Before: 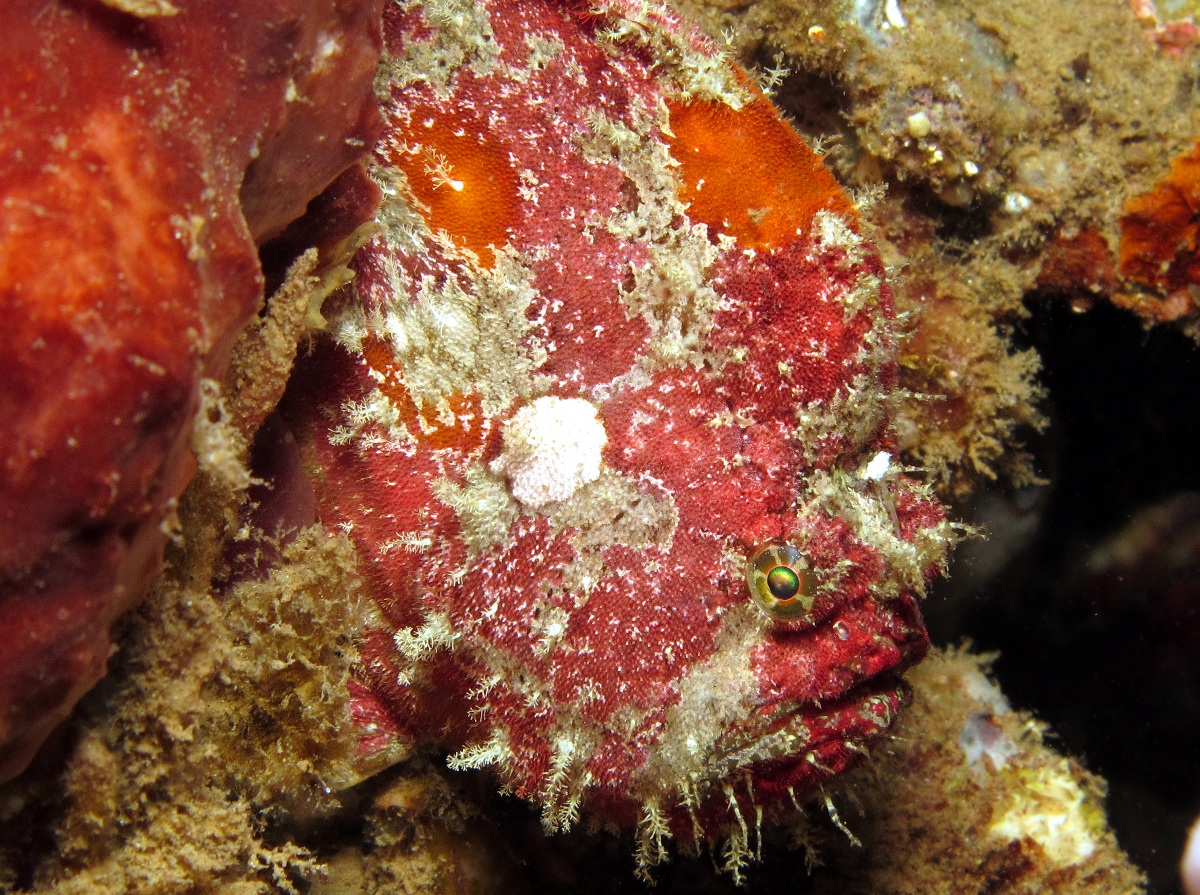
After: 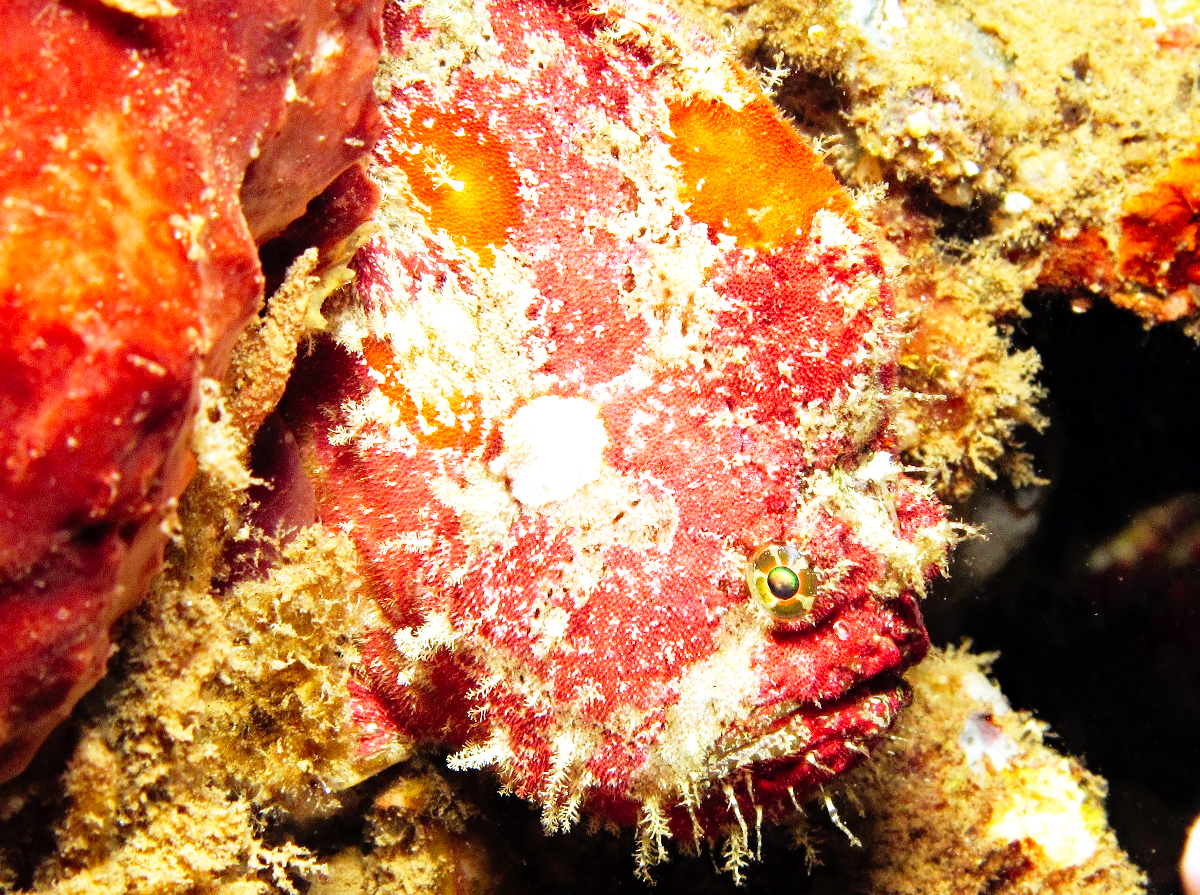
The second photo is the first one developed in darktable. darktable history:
base curve: curves: ch0 [(0, 0) (0.012, 0.01) (0.073, 0.168) (0.31, 0.711) (0.645, 0.957) (1, 1)], preserve colors none
haze removal: compatibility mode true, adaptive false
exposure: exposure 0.507 EV, compensate highlight preservation false
